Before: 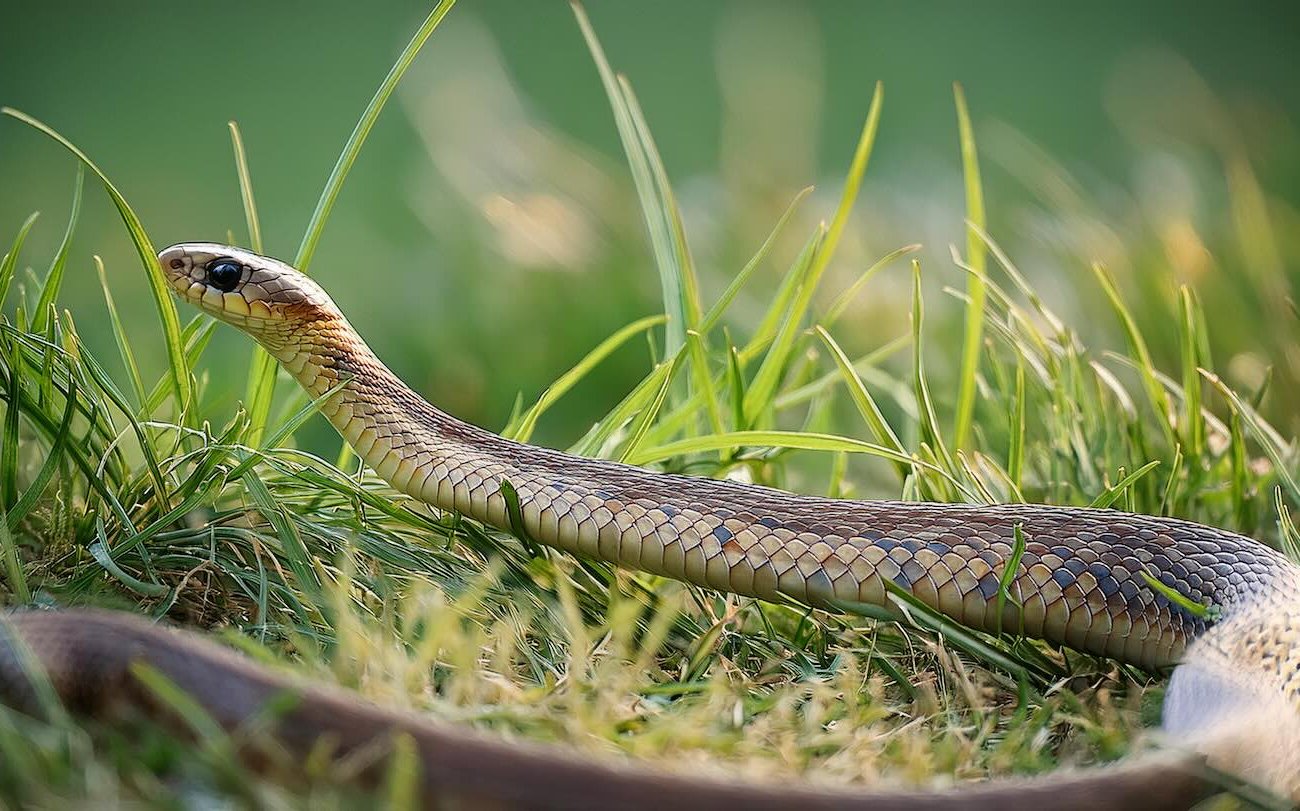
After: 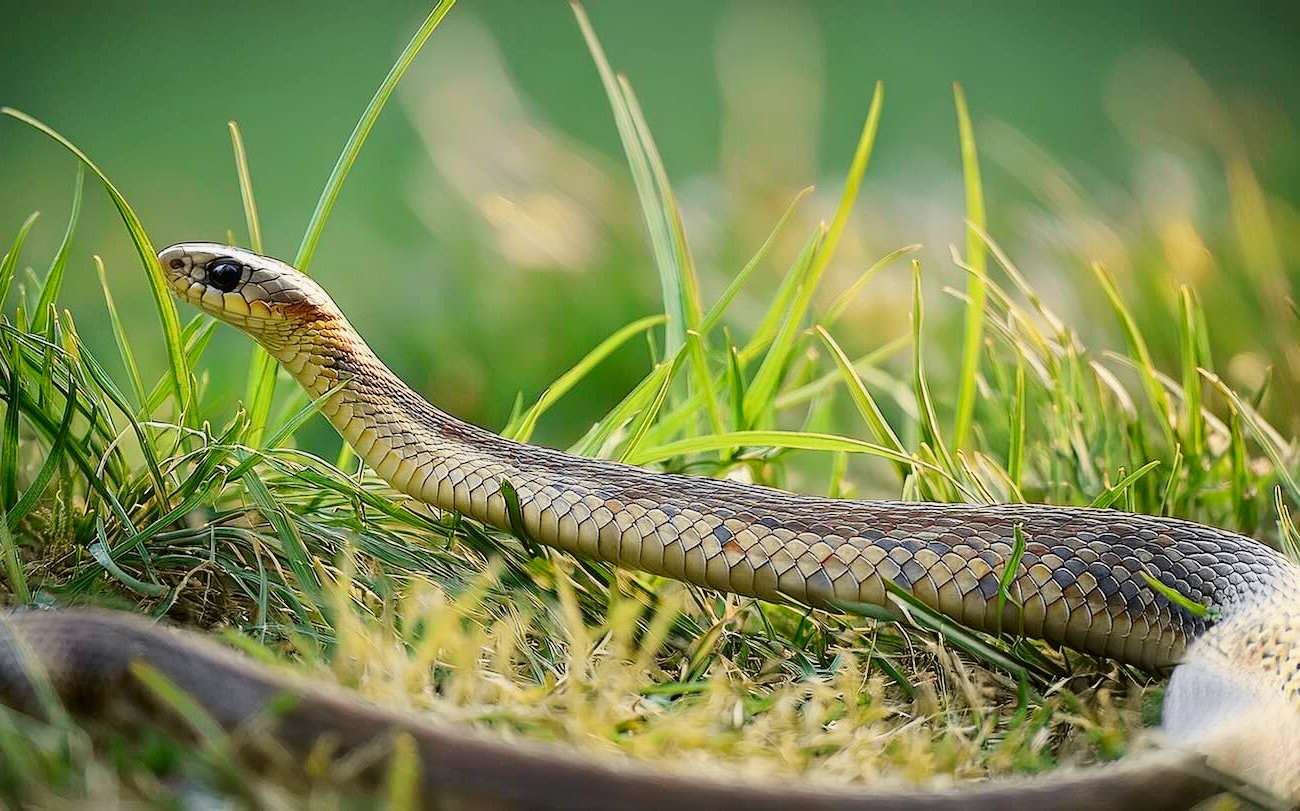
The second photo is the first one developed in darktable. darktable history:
tone curve: curves: ch0 [(0, 0) (0.071, 0.058) (0.266, 0.268) (0.498, 0.542) (0.766, 0.807) (1, 0.983)]; ch1 [(0, 0) (0.346, 0.307) (0.408, 0.387) (0.463, 0.465) (0.482, 0.493) (0.502, 0.499) (0.517, 0.505) (0.55, 0.554) (0.597, 0.61) (0.651, 0.698) (1, 1)]; ch2 [(0, 0) (0.346, 0.34) (0.434, 0.46) (0.485, 0.494) (0.5, 0.498) (0.509, 0.517) (0.526, 0.539) (0.583, 0.603) (0.625, 0.659) (1, 1)], color space Lab, independent channels, preserve colors none
